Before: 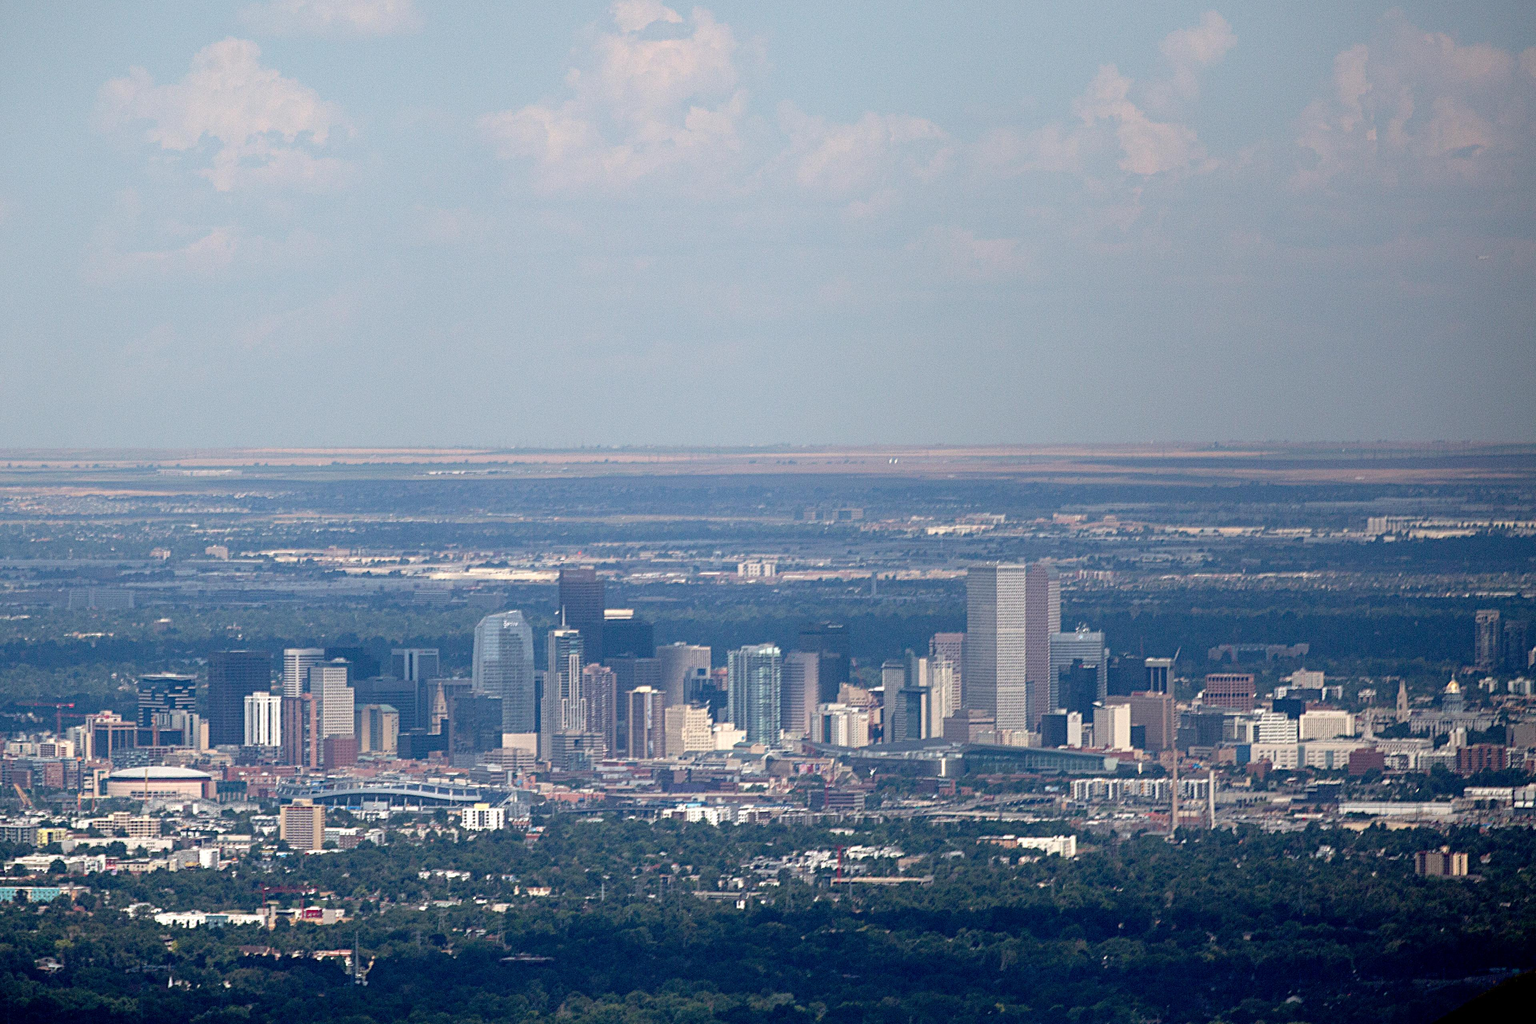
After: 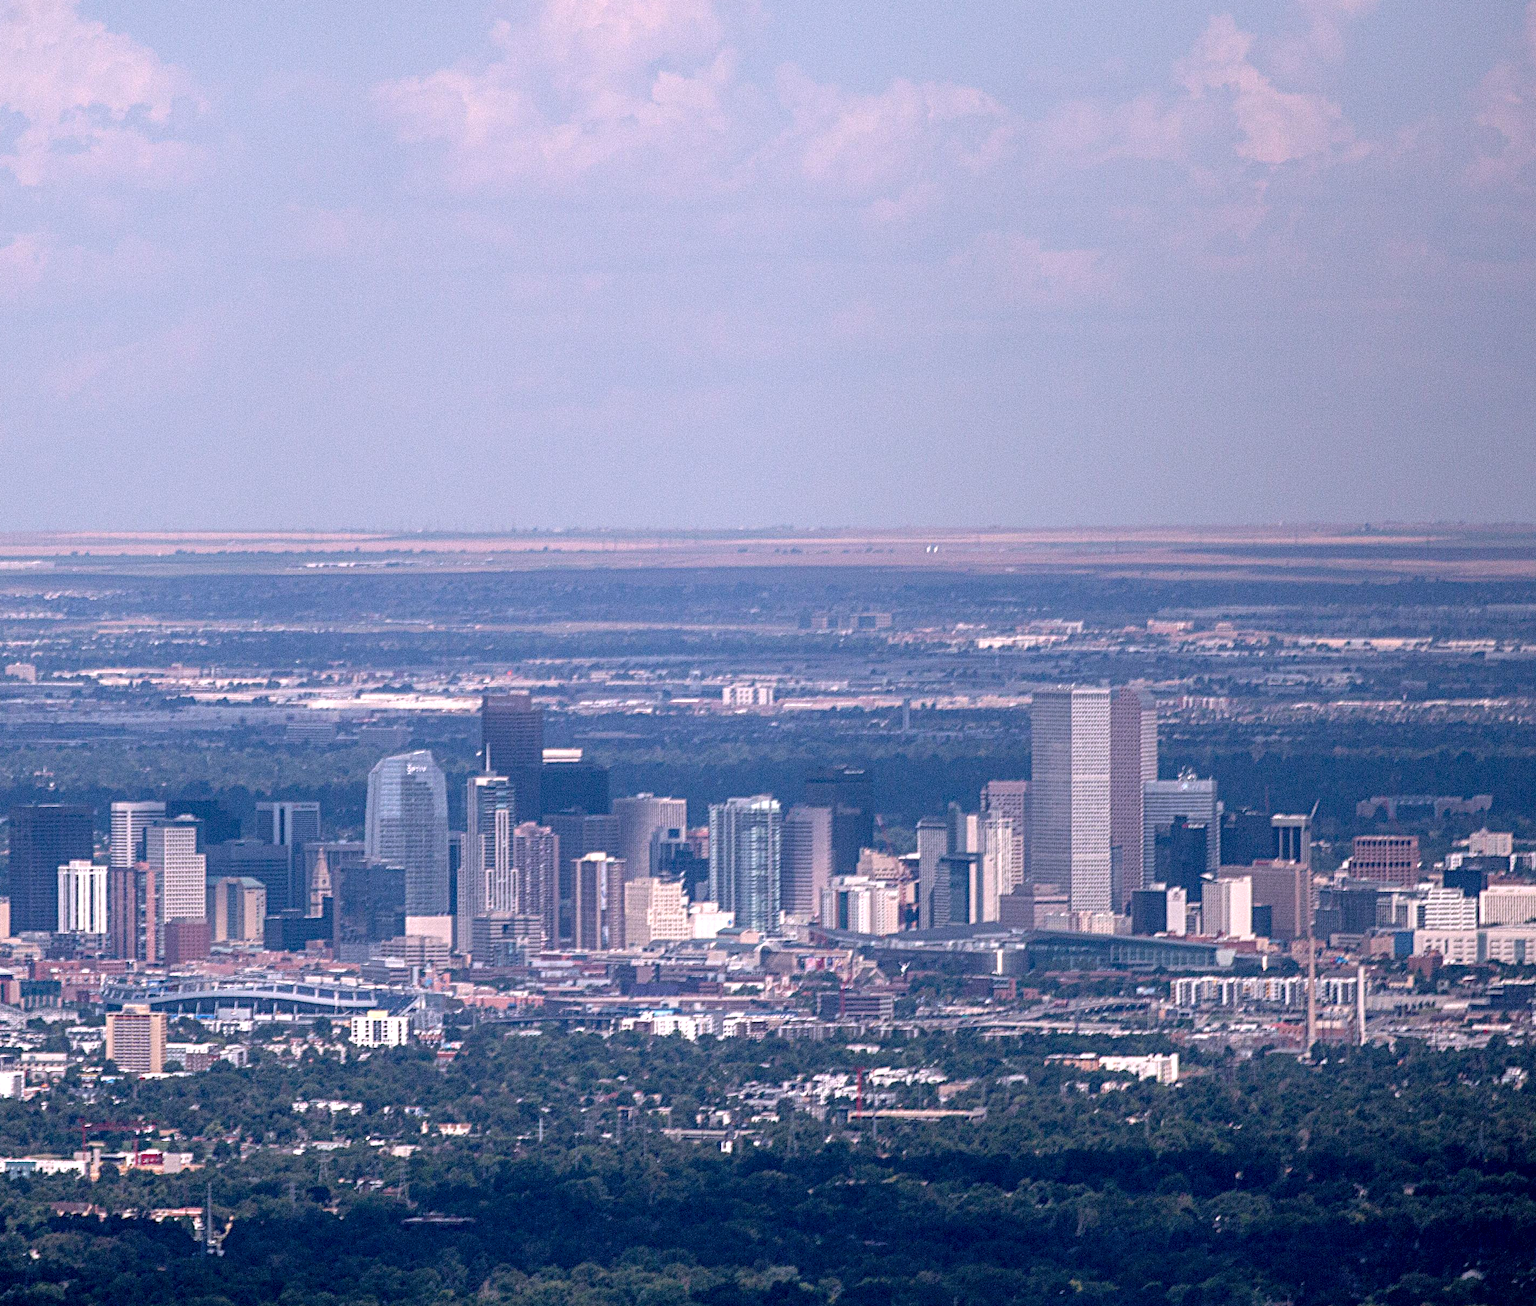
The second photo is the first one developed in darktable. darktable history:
white balance: red 1.066, blue 1.119
crop and rotate: left 13.15%, top 5.251%, right 12.609%
local contrast: detail 130%
